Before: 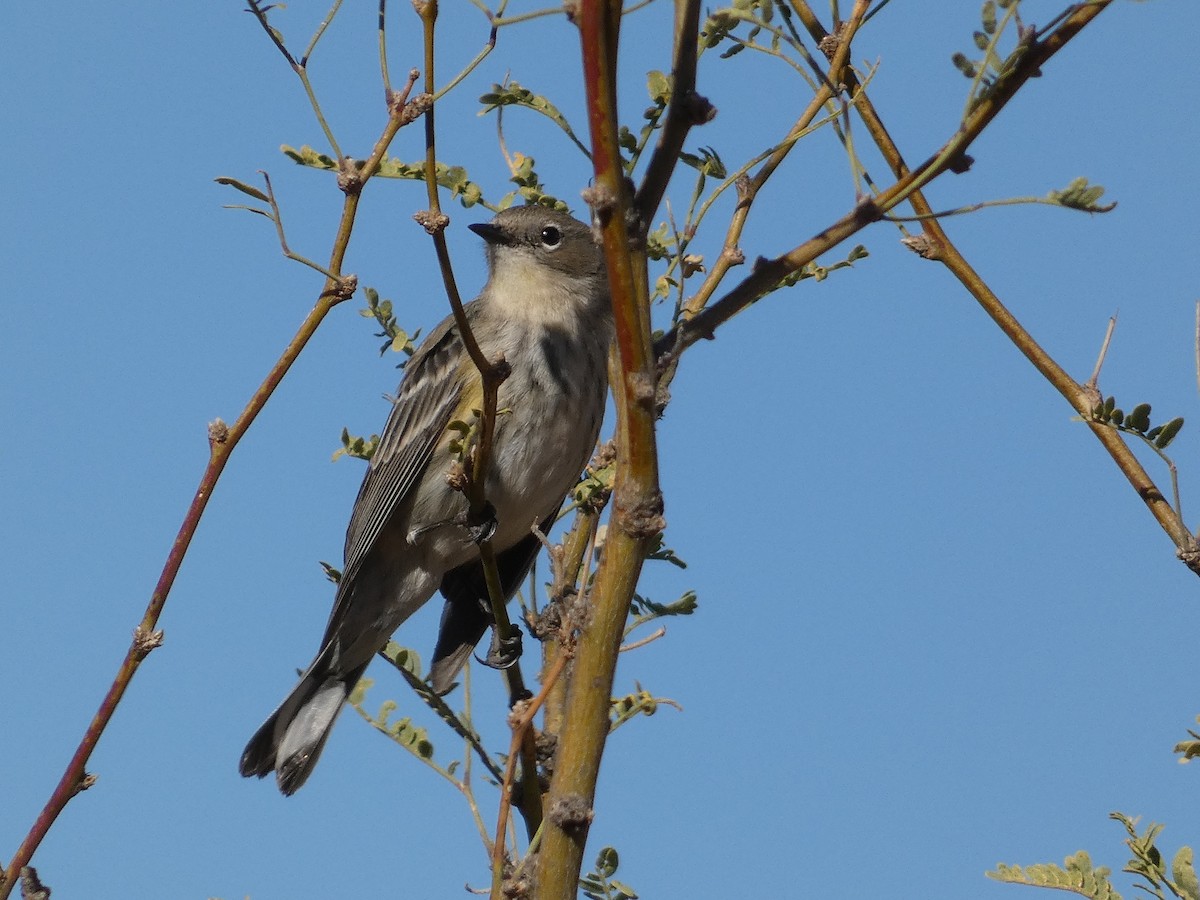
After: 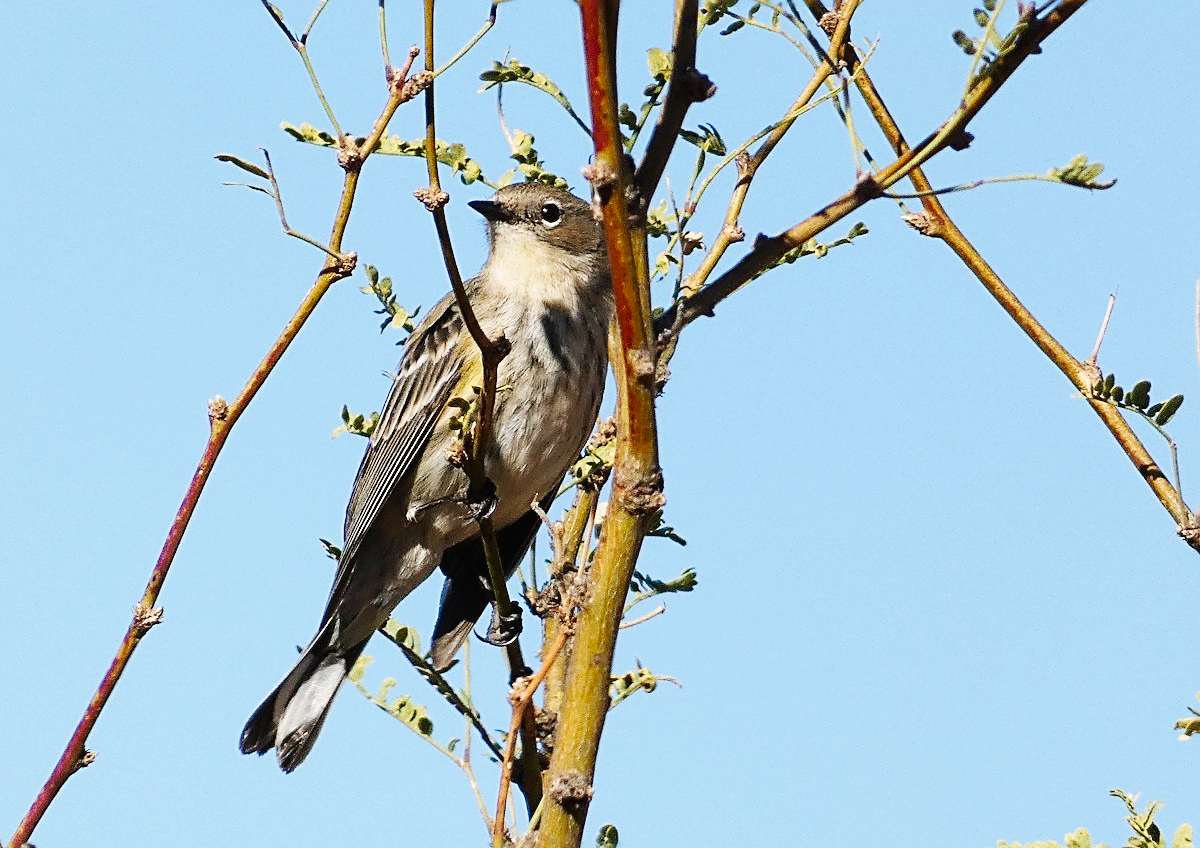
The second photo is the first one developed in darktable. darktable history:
velvia: on, module defaults
base curve: curves: ch0 [(0, 0.003) (0.001, 0.002) (0.006, 0.004) (0.02, 0.022) (0.048, 0.086) (0.094, 0.234) (0.162, 0.431) (0.258, 0.629) (0.385, 0.8) (0.548, 0.918) (0.751, 0.988) (1, 1)], preserve colors none
crop and rotate: top 2.629%, bottom 3.128%
sharpen: radius 2.536, amount 0.629
